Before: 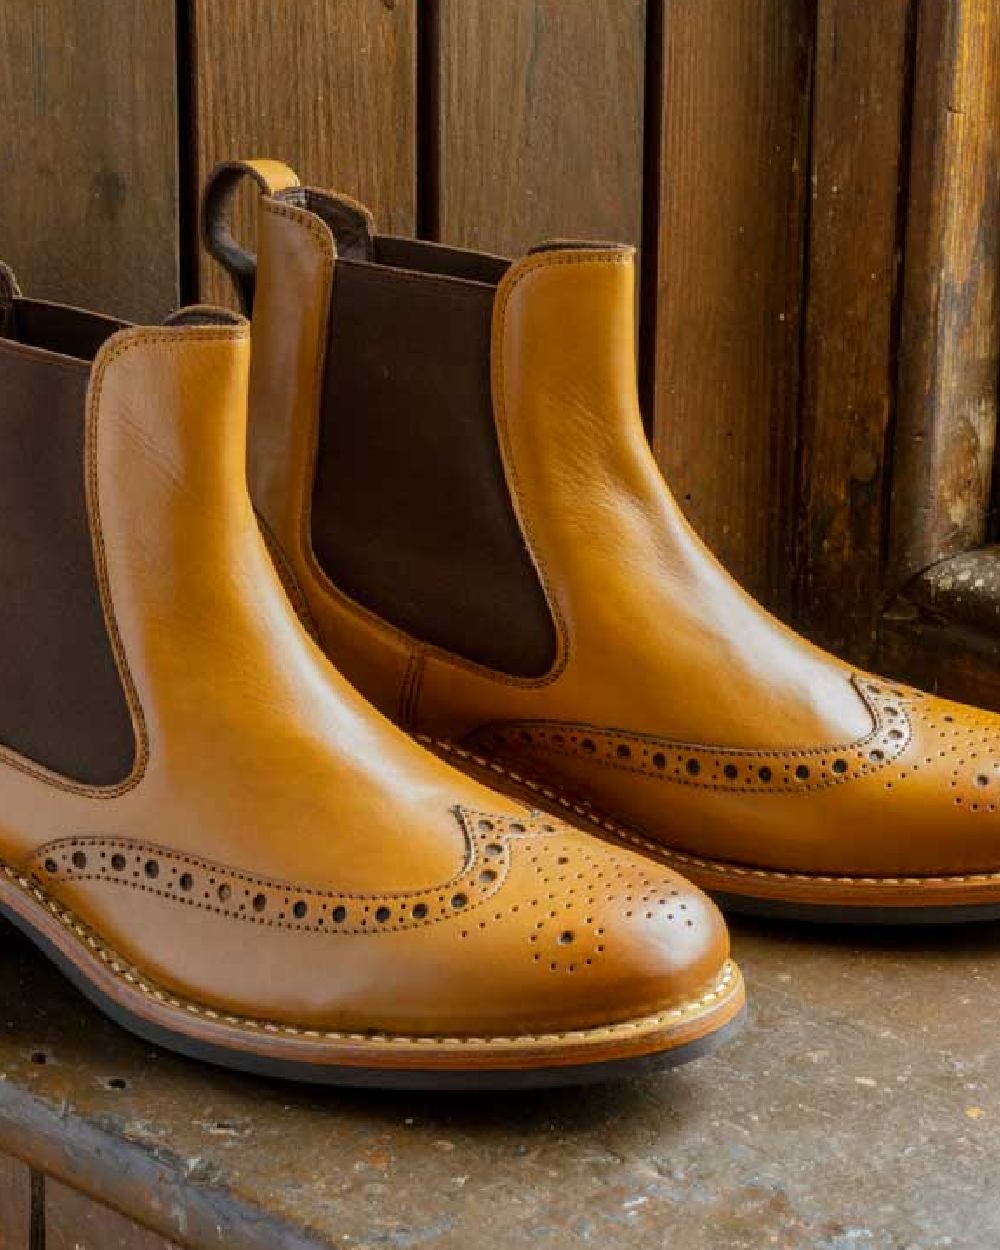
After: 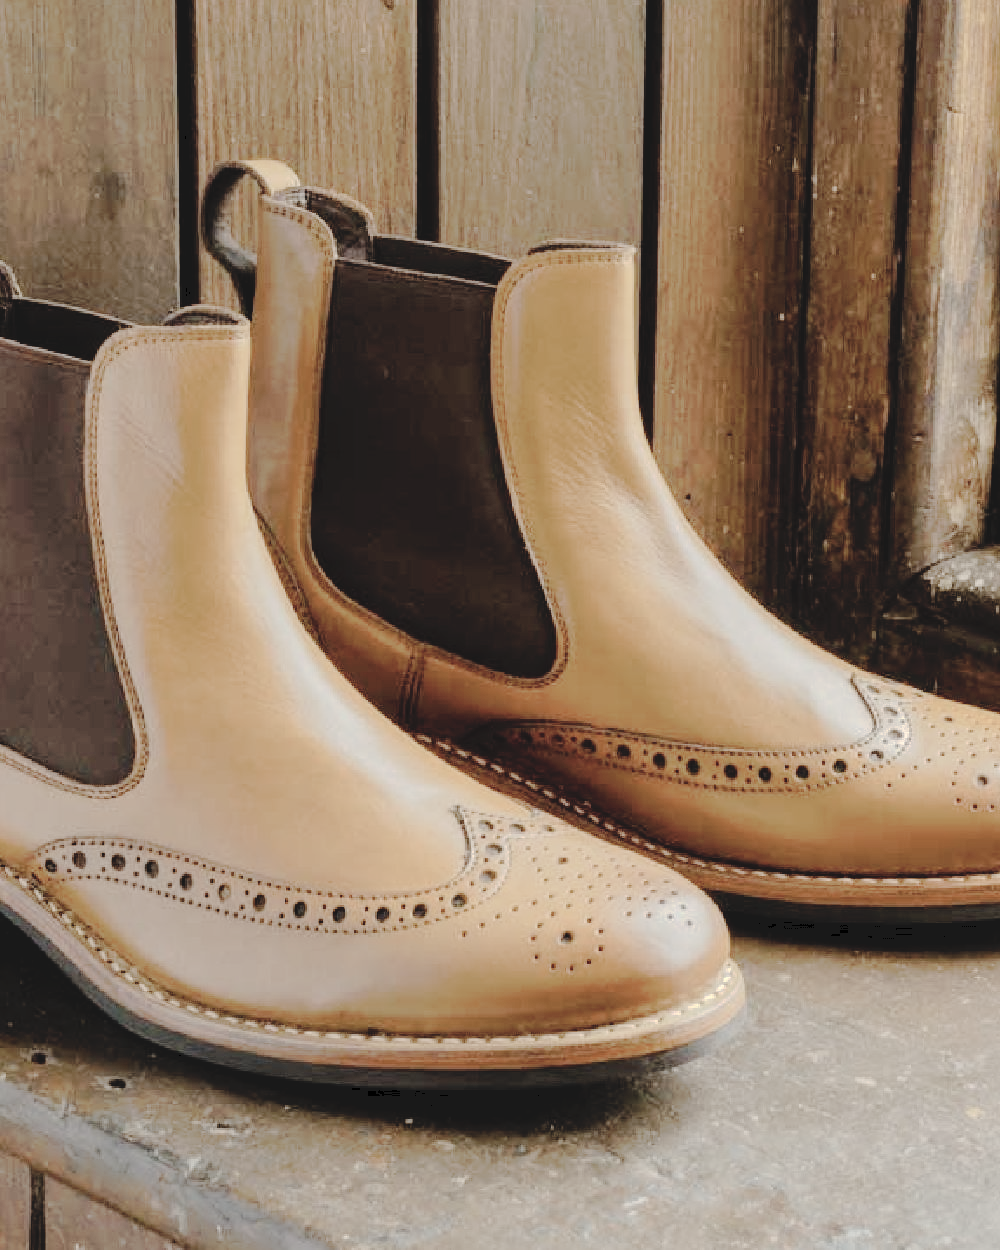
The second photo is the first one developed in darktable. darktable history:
white balance: red 1.029, blue 0.92
tone curve: curves: ch0 [(0, 0) (0.003, 0.089) (0.011, 0.089) (0.025, 0.088) (0.044, 0.089) (0.069, 0.094) (0.1, 0.108) (0.136, 0.119) (0.177, 0.147) (0.224, 0.204) (0.277, 0.28) (0.335, 0.389) (0.399, 0.486) (0.468, 0.588) (0.543, 0.647) (0.623, 0.705) (0.709, 0.759) (0.801, 0.815) (0.898, 0.873) (1, 1)], preserve colors none
contrast brightness saturation: brightness 0.18, saturation -0.5
